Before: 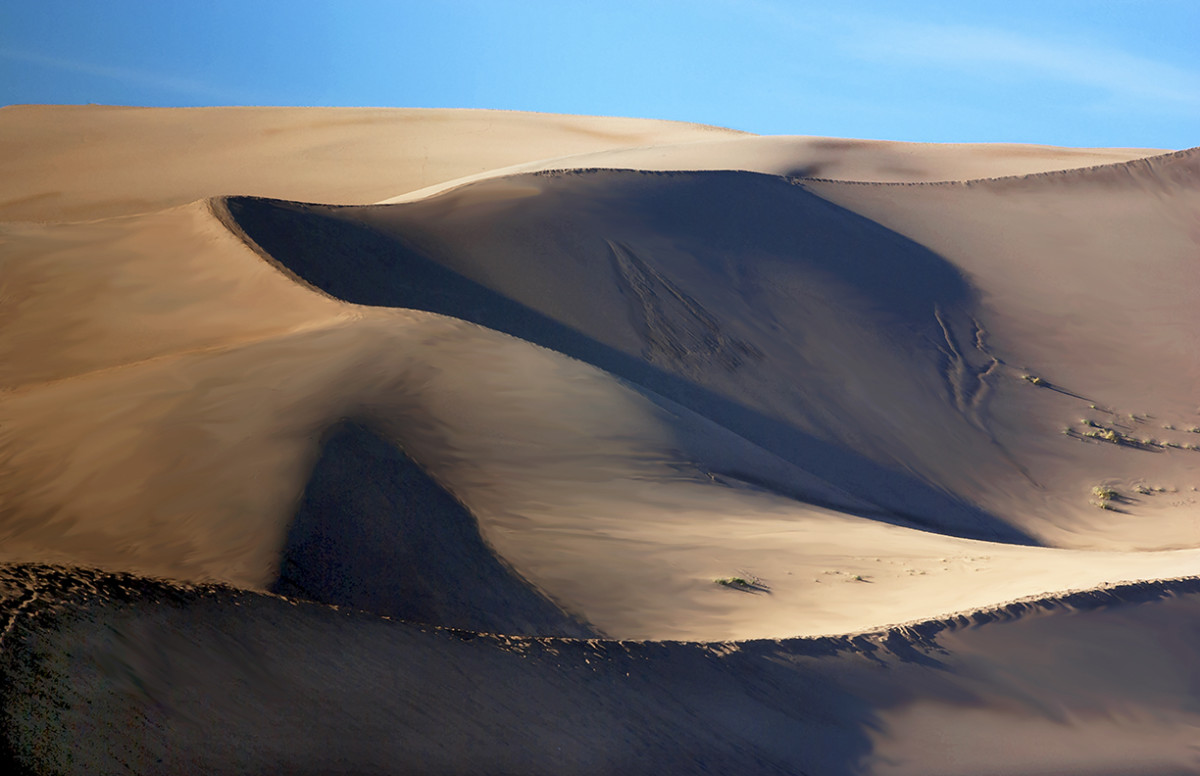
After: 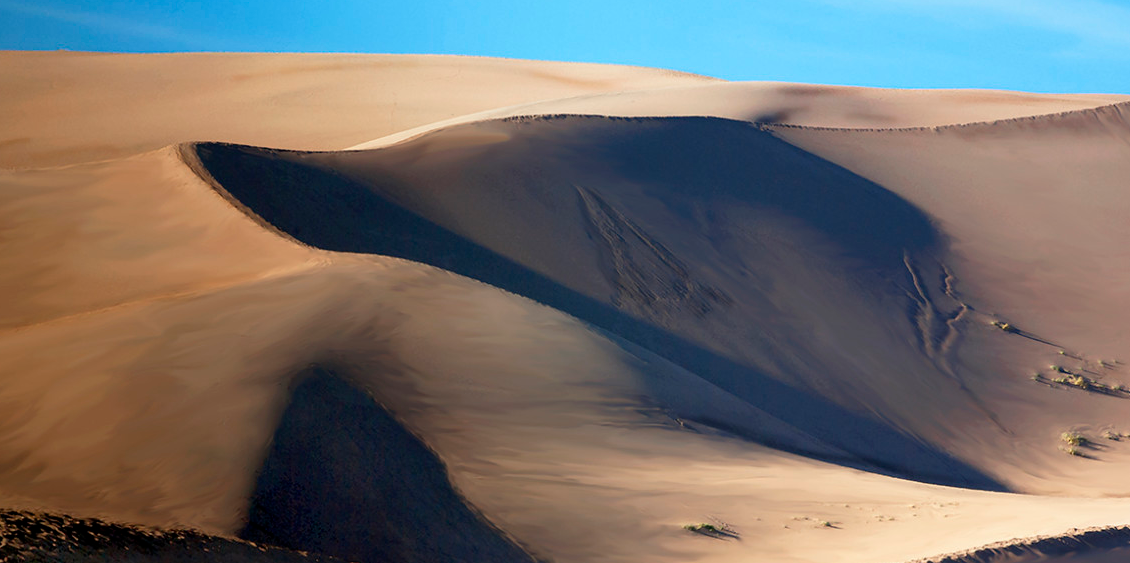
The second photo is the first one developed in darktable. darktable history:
crop: left 2.64%, top 7.044%, right 3.174%, bottom 20.356%
